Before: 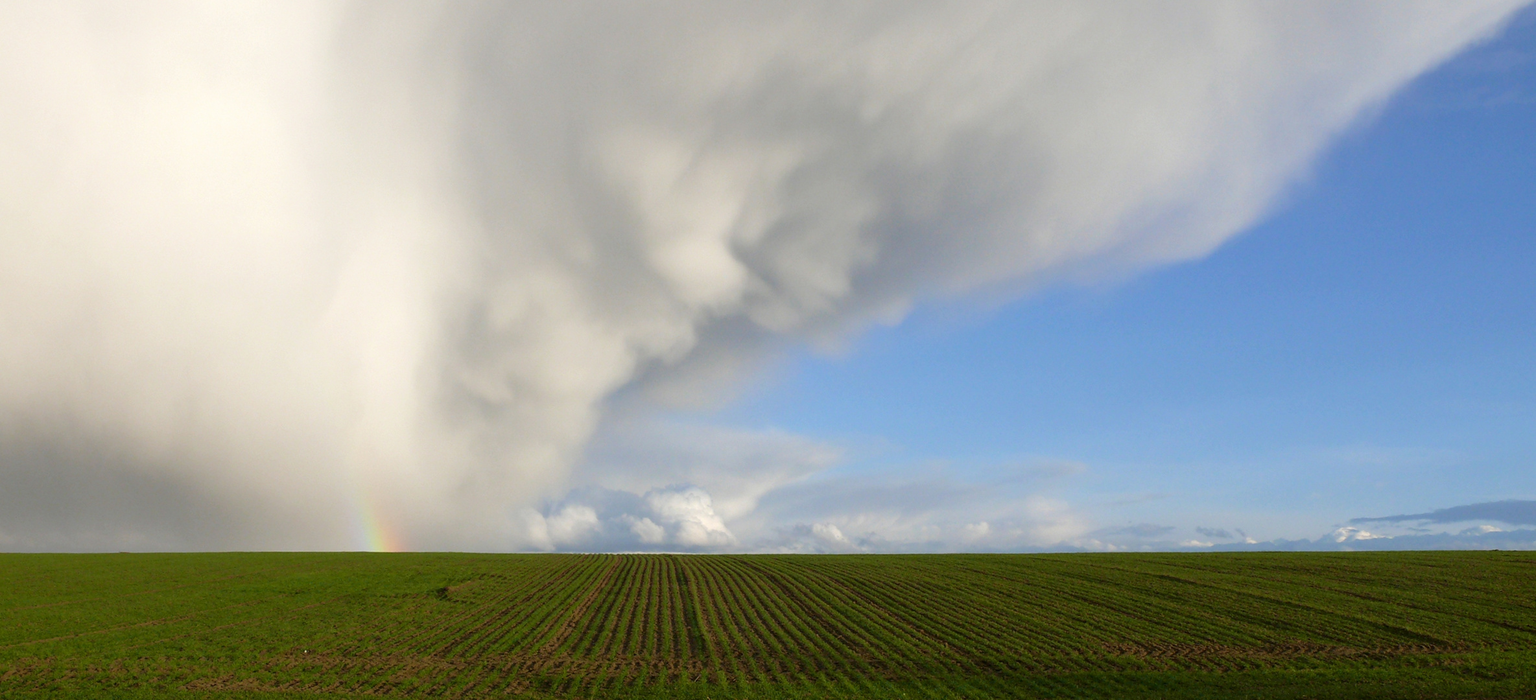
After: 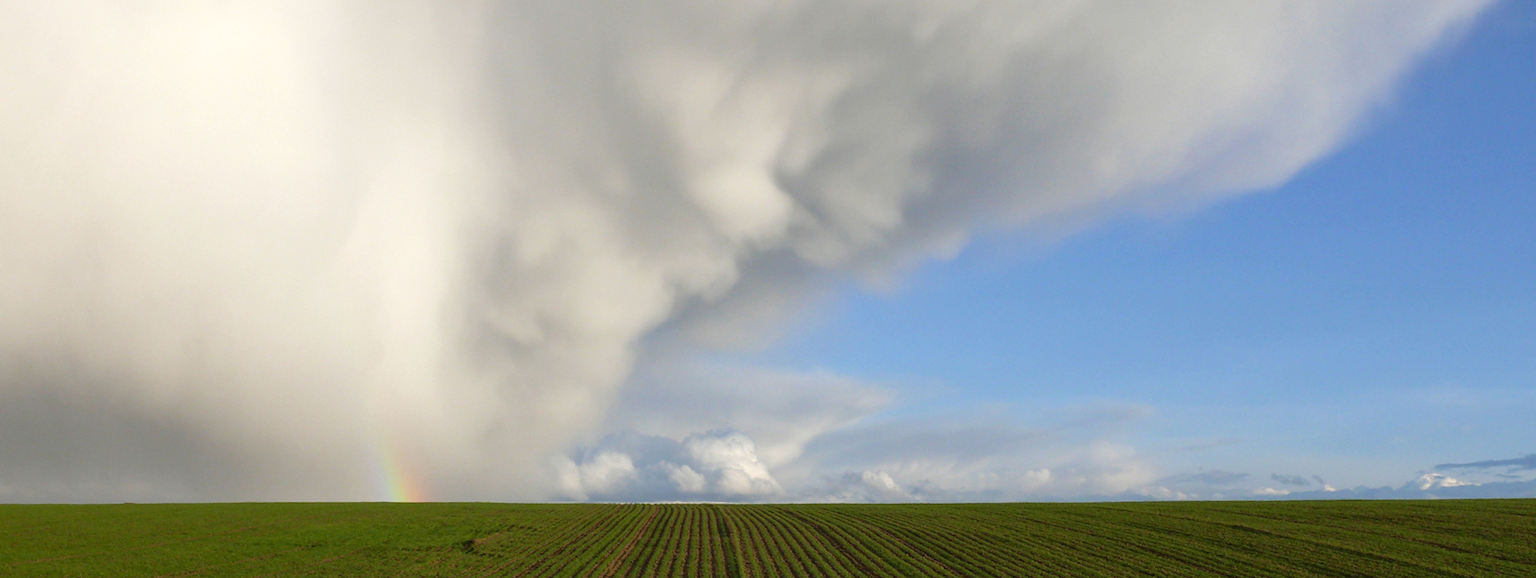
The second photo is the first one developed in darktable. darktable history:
crop and rotate: angle 0.115°, top 11.514%, right 5.709%, bottom 10.619%
local contrast: detail 109%
